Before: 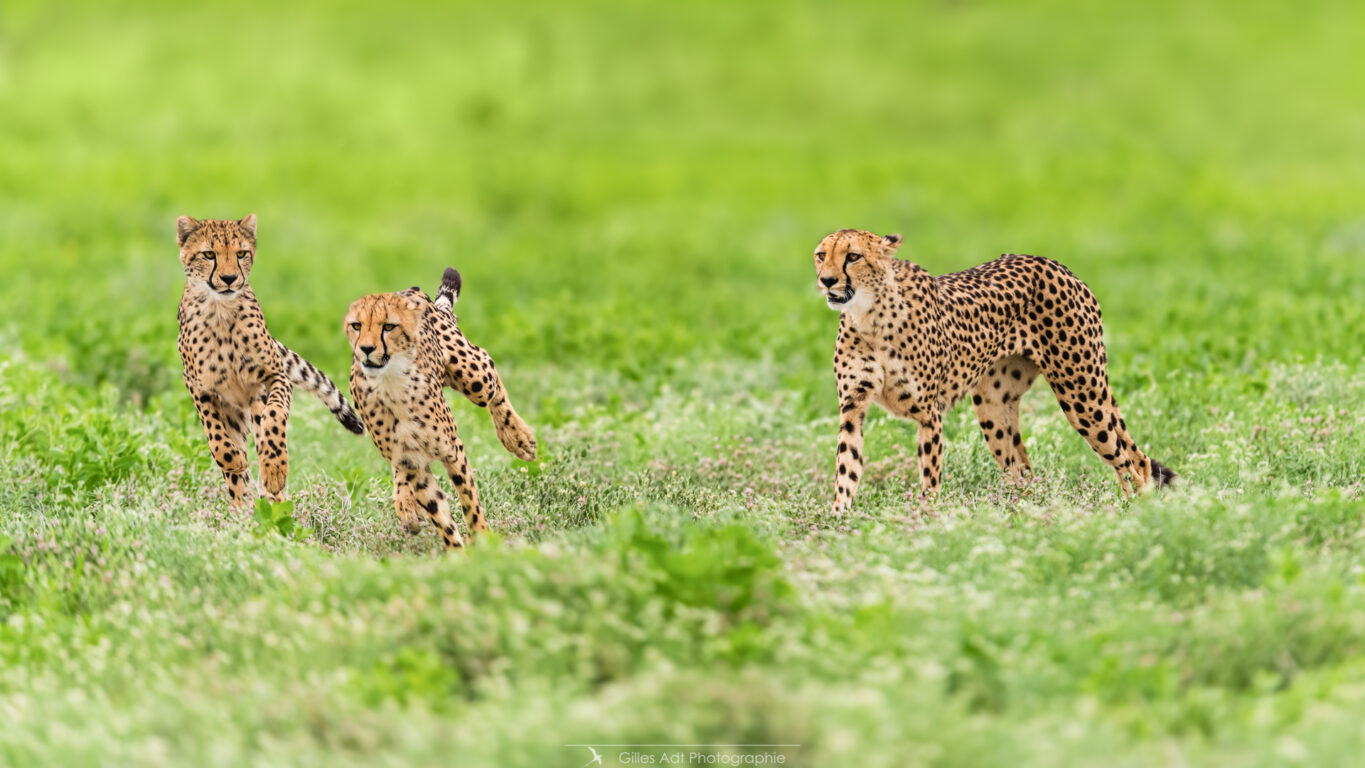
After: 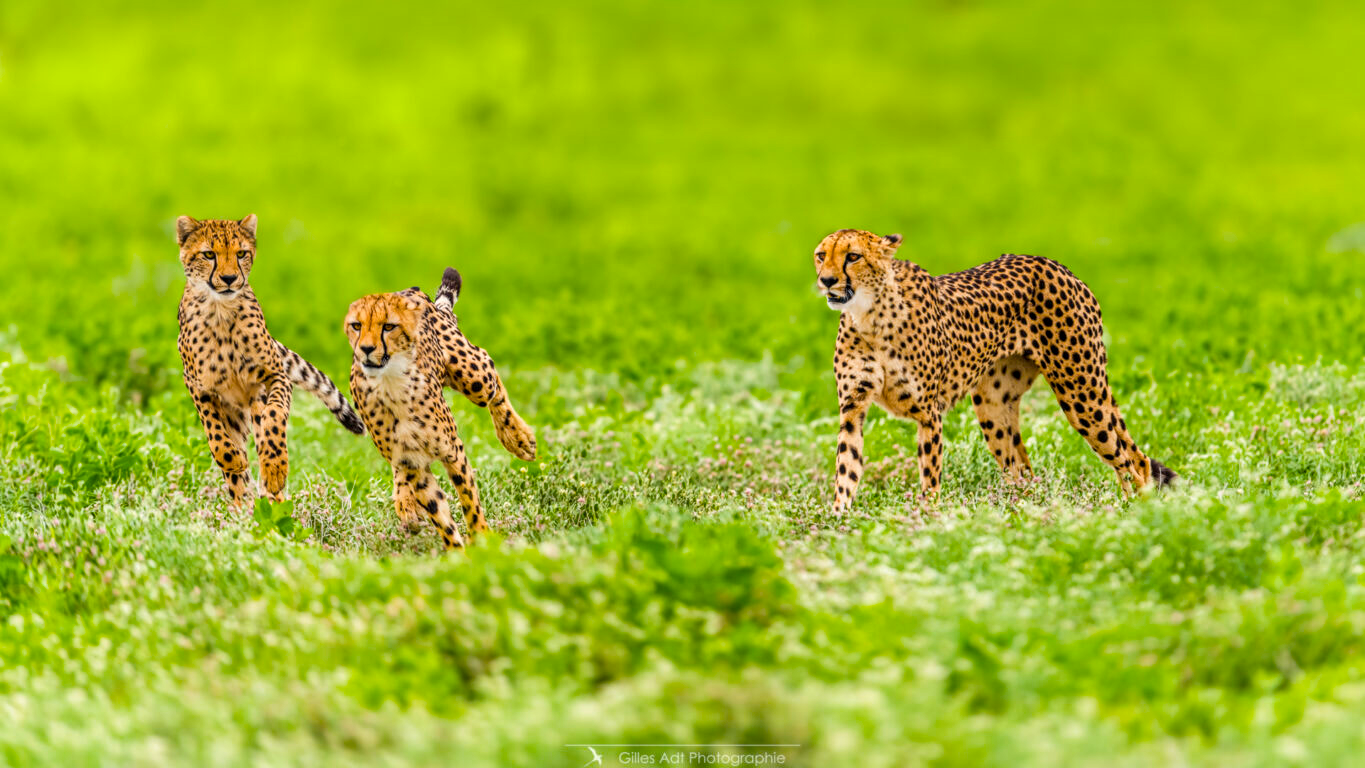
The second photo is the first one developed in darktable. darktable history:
color balance rgb: linear chroma grading › global chroma 15%, perceptual saturation grading › global saturation 30%
local contrast: detail 130%
